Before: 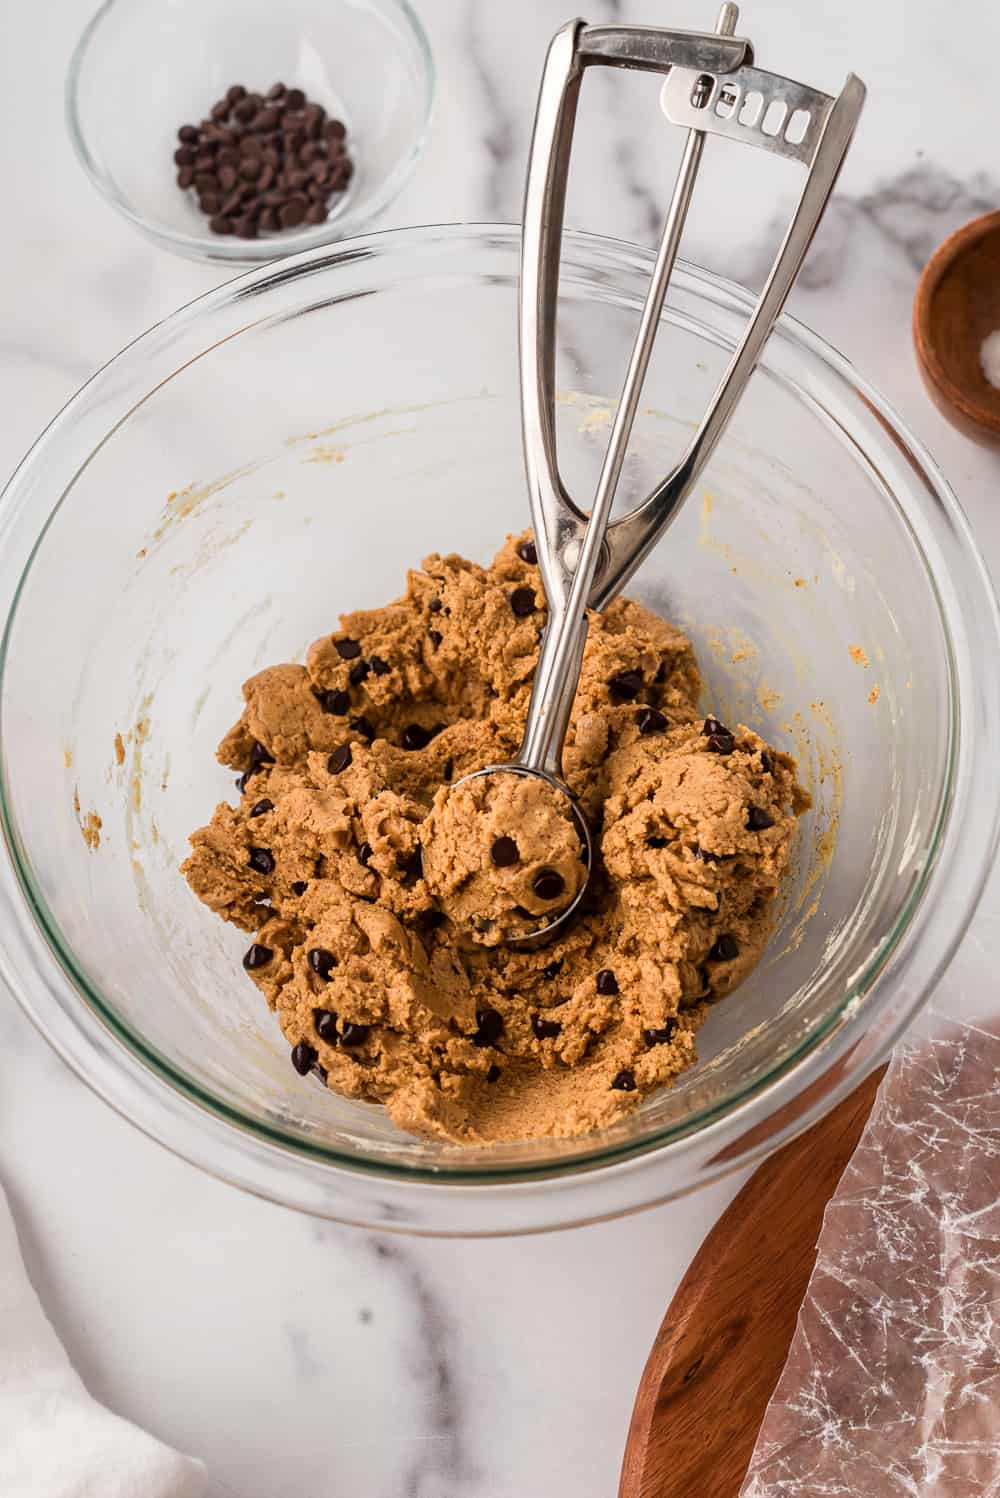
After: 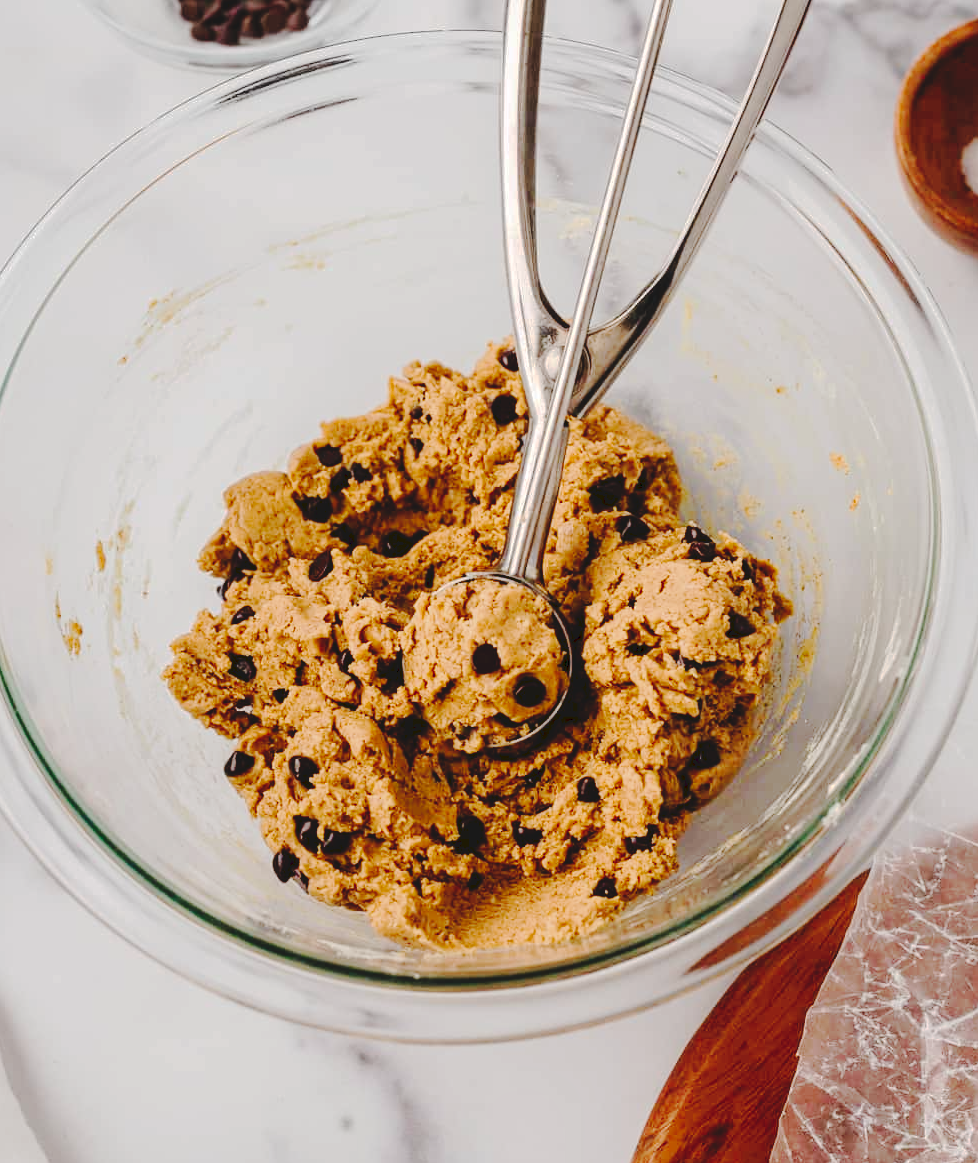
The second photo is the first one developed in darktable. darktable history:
crop and rotate: left 1.959%, top 12.949%, right 0.225%, bottom 9.39%
tone curve: curves: ch0 [(0, 0) (0.003, 0.089) (0.011, 0.089) (0.025, 0.088) (0.044, 0.089) (0.069, 0.094) (0.1, 0.108) (0.136, 0.119) (0.177, 0.147) (0.224, 0.204) (0.277, 0.28) (0.335, 0.389) (0.399, 0.486) (0.468, 0.588) (0.543, 0.647) (0.623, 0.705) (0.709, 0.759) (0.801, 0.815) (0.898, 0.873) (1, 1)], preserve colors none
tone equalizer: on, module defaults
